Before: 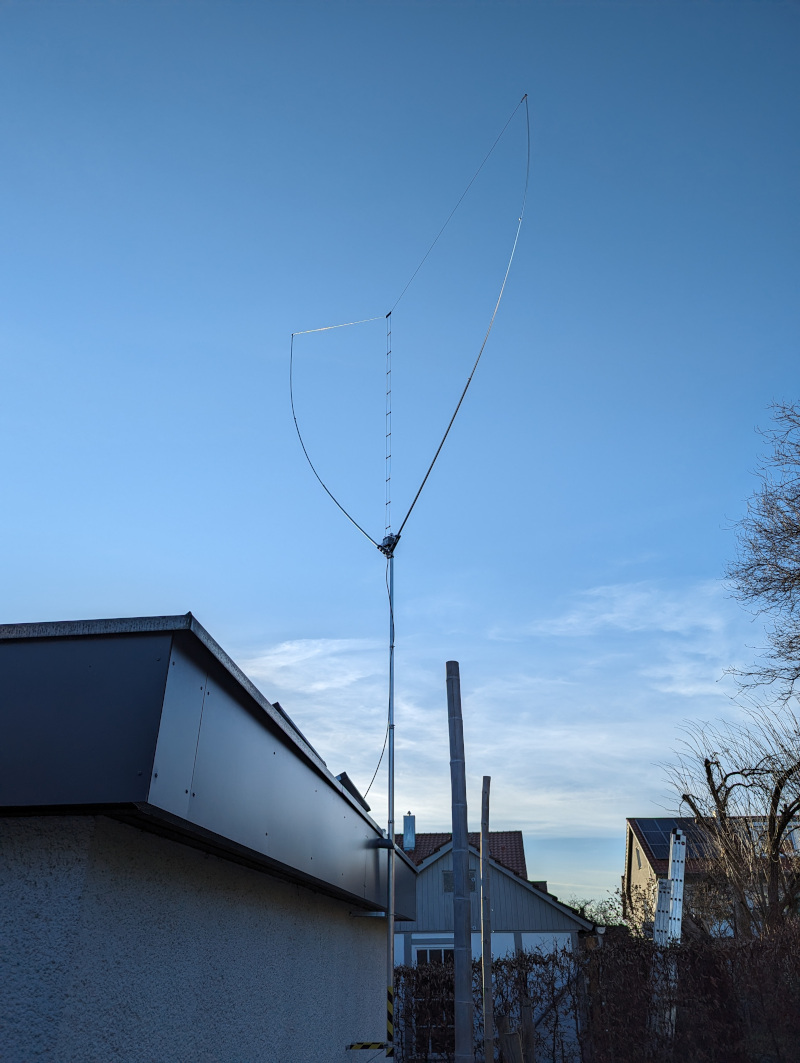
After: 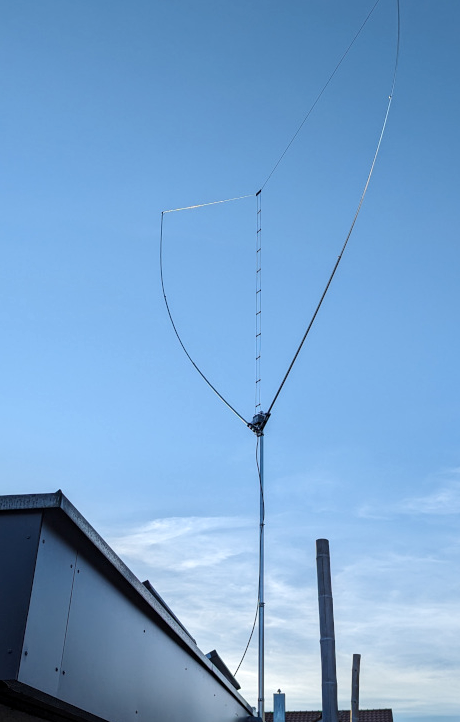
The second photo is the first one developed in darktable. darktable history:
crop: left 16.254%, top 11.505%, right 26.128%, bottom 20.557%
tone equalizer: on, module defaults
local contrast: highlights 105%, shadows 97%, detail 119%, midtone range 0.2
